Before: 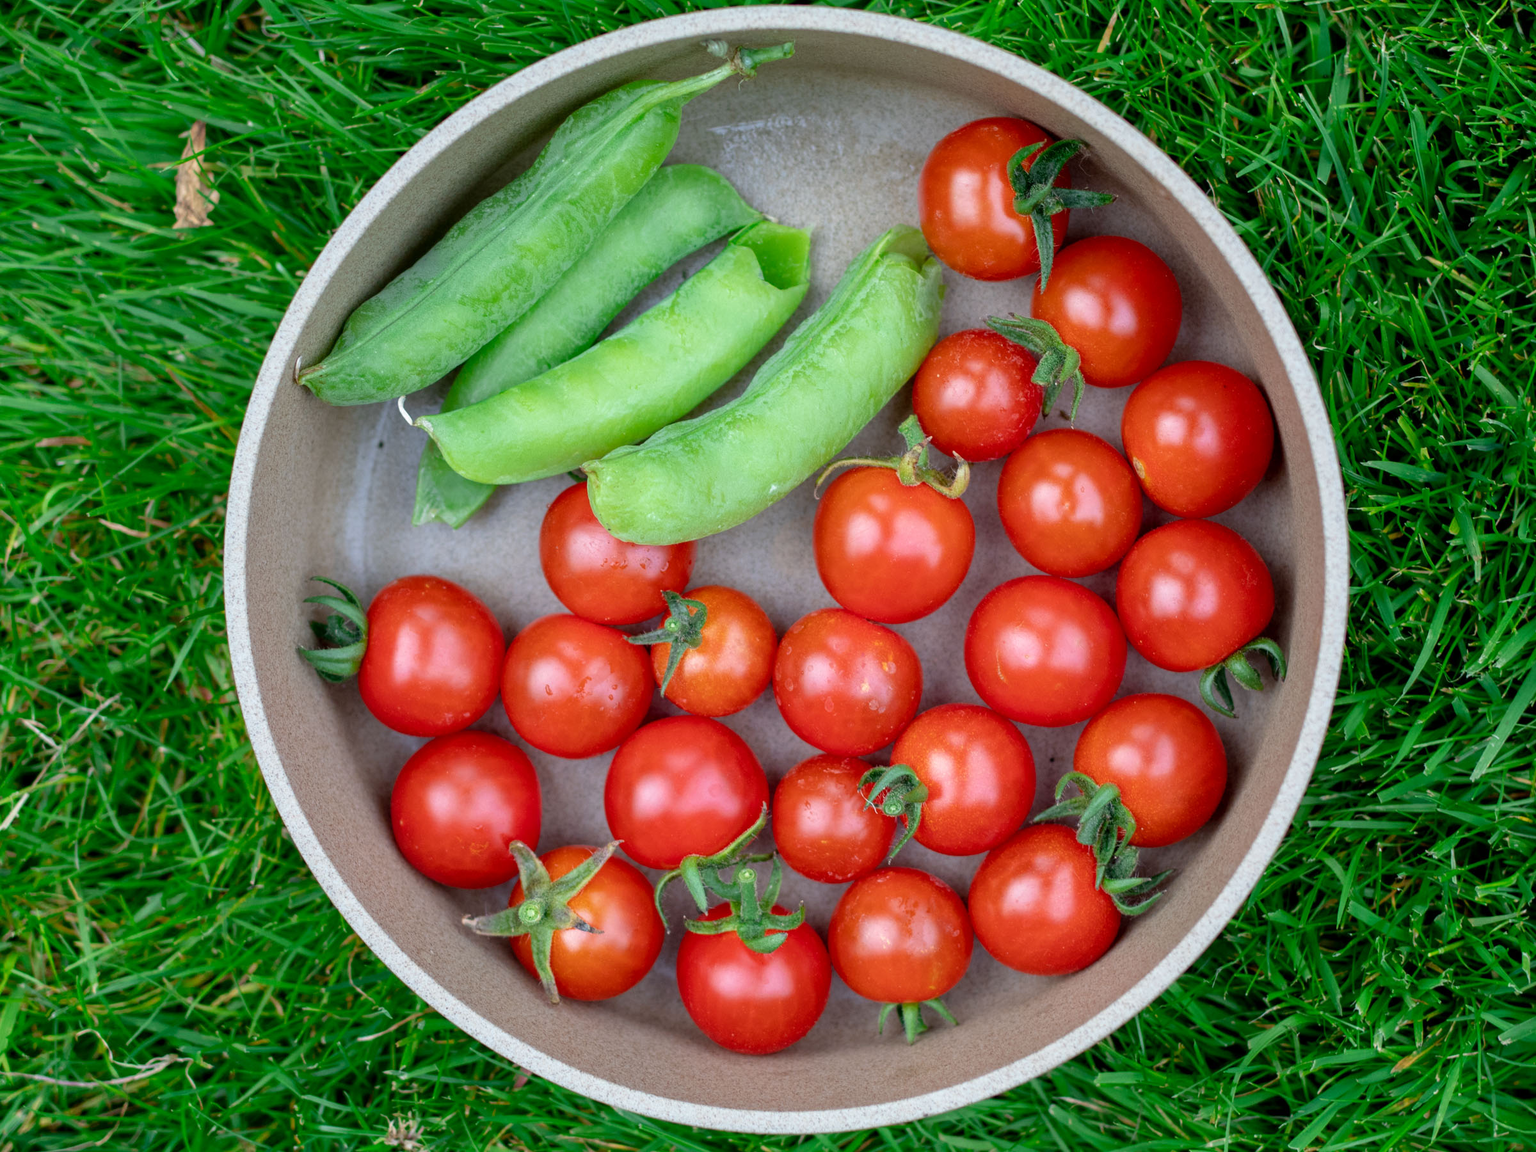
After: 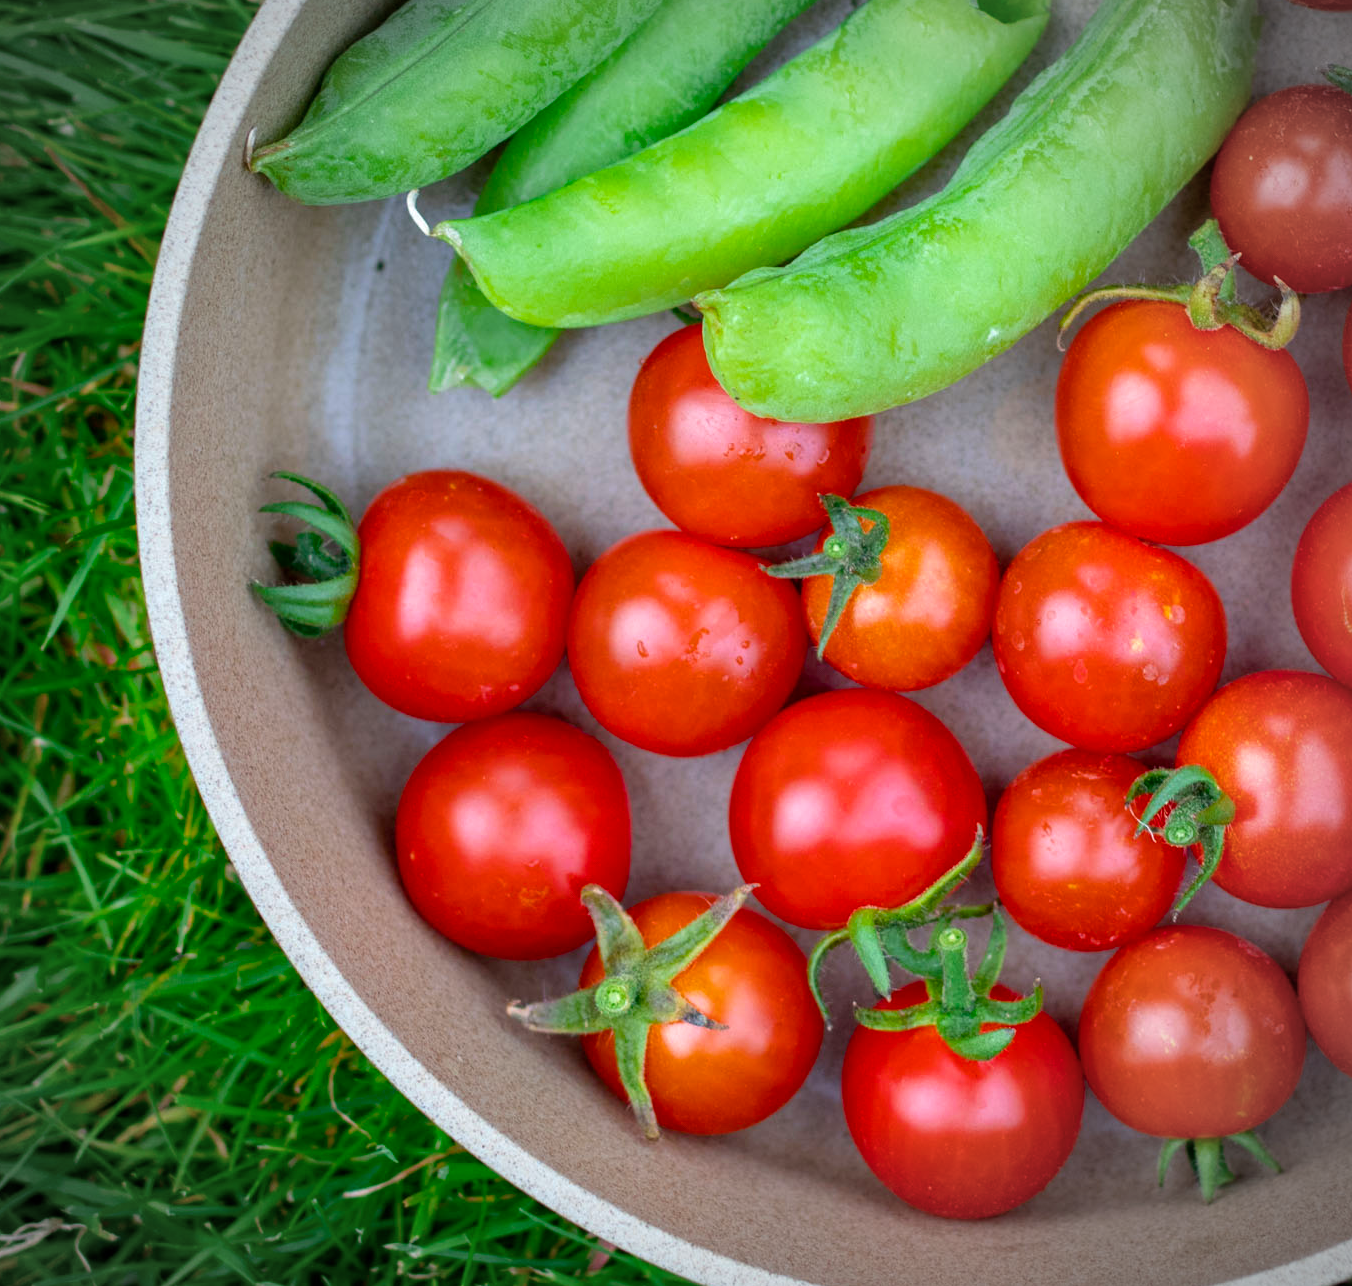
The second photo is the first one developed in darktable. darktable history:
vignetting: automatic ratio true
color balance rgb: perceptual saturation grading › global saturation 20%, global vibrance 20%
crop: left 8.966%, top 23.852%, right 34.699%, bottom 4.703%
levels: levels [0, 0.492, 0.984]
